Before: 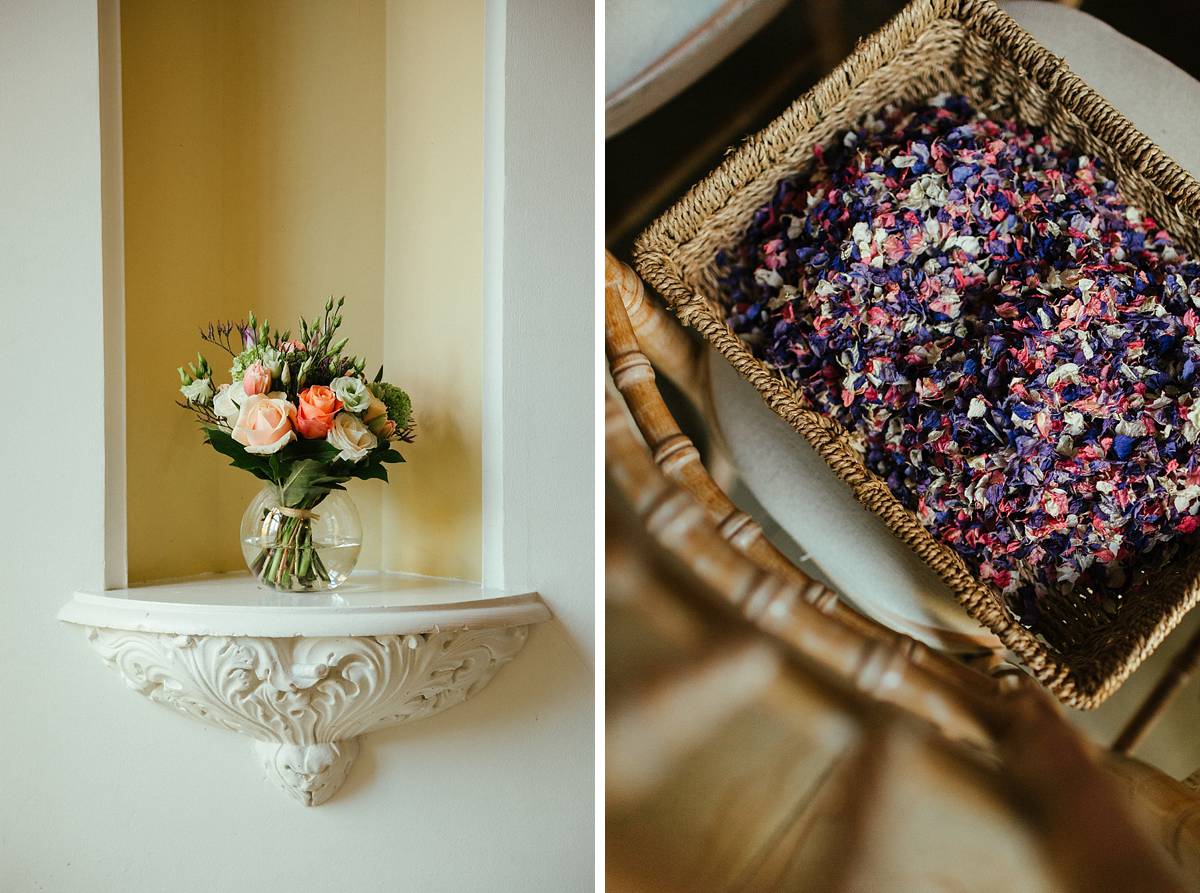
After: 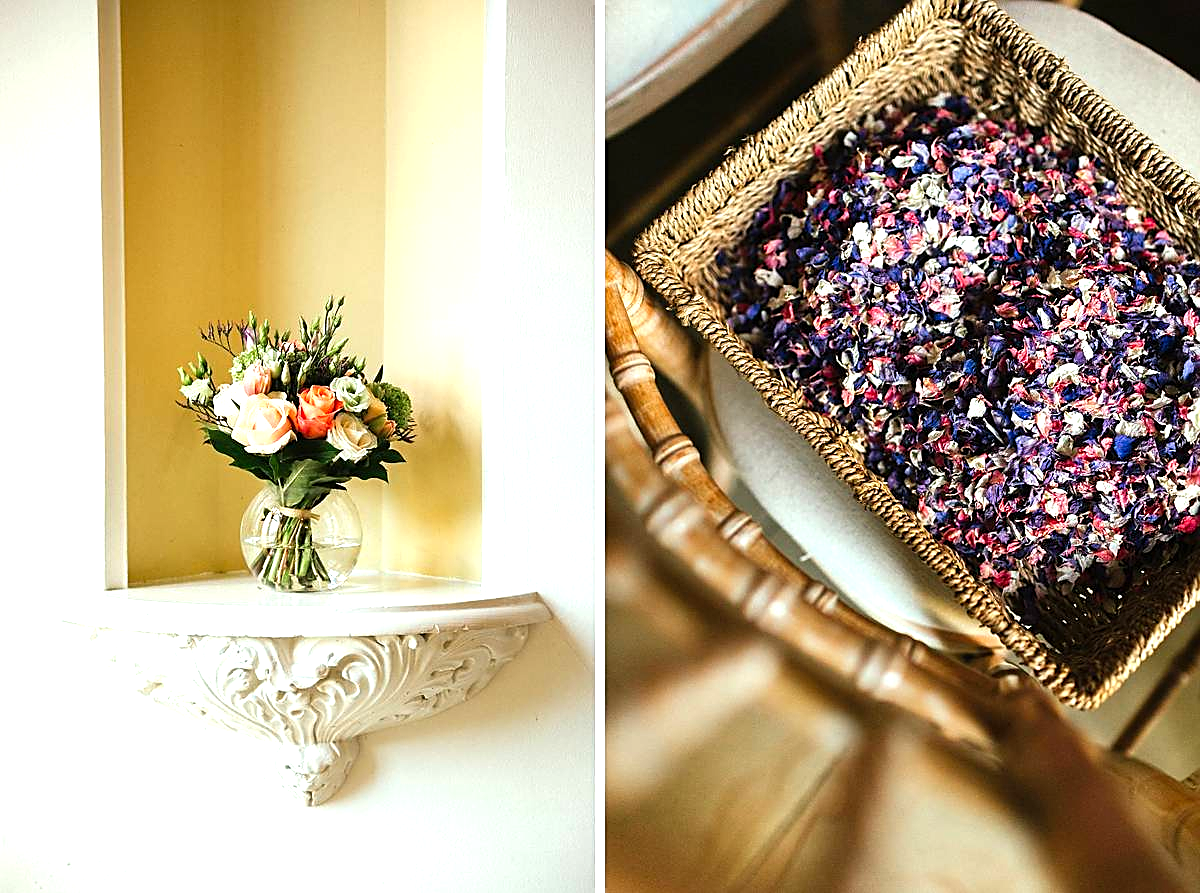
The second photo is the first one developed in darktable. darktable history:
sharpen: on, module defaults
levels: levels [0, 0.374, 0.749]
